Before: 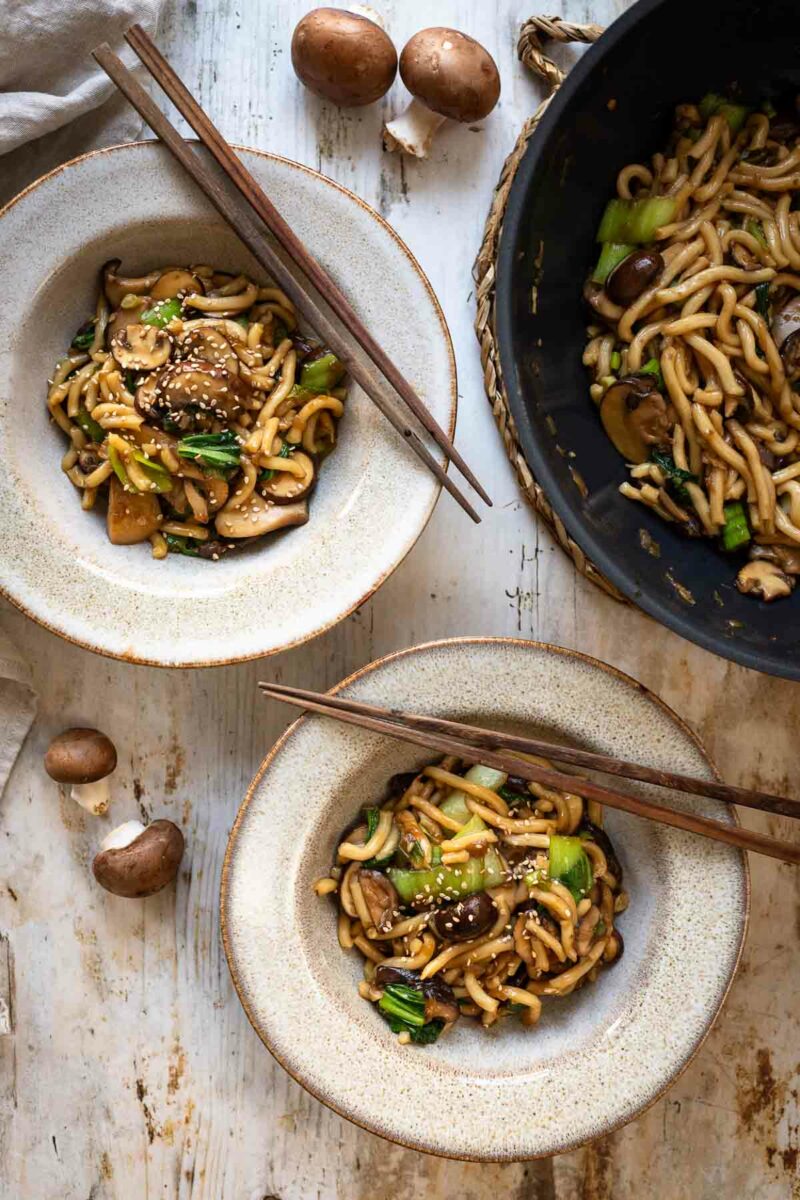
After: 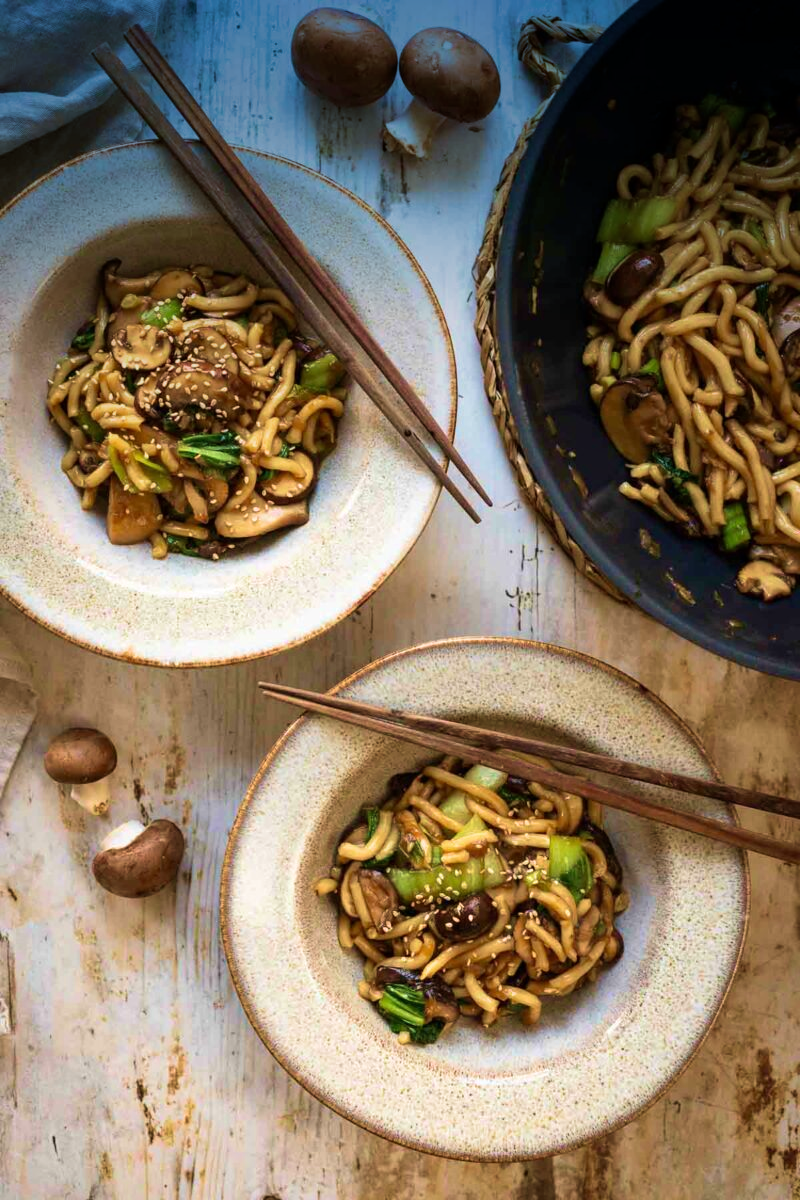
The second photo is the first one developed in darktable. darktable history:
graduated density: density 2.02 EV, hardness 44%, rotation 0.374°, offset 8.21, hue 208.8°, saturation 97%
velvia: strength 56%
vignetting: fall-off start 97.52%, fall-off radius 100%, brightness -0.574, saturation 0, center (-0.027, 0.404), width/height ratio 1.368, unbound false
